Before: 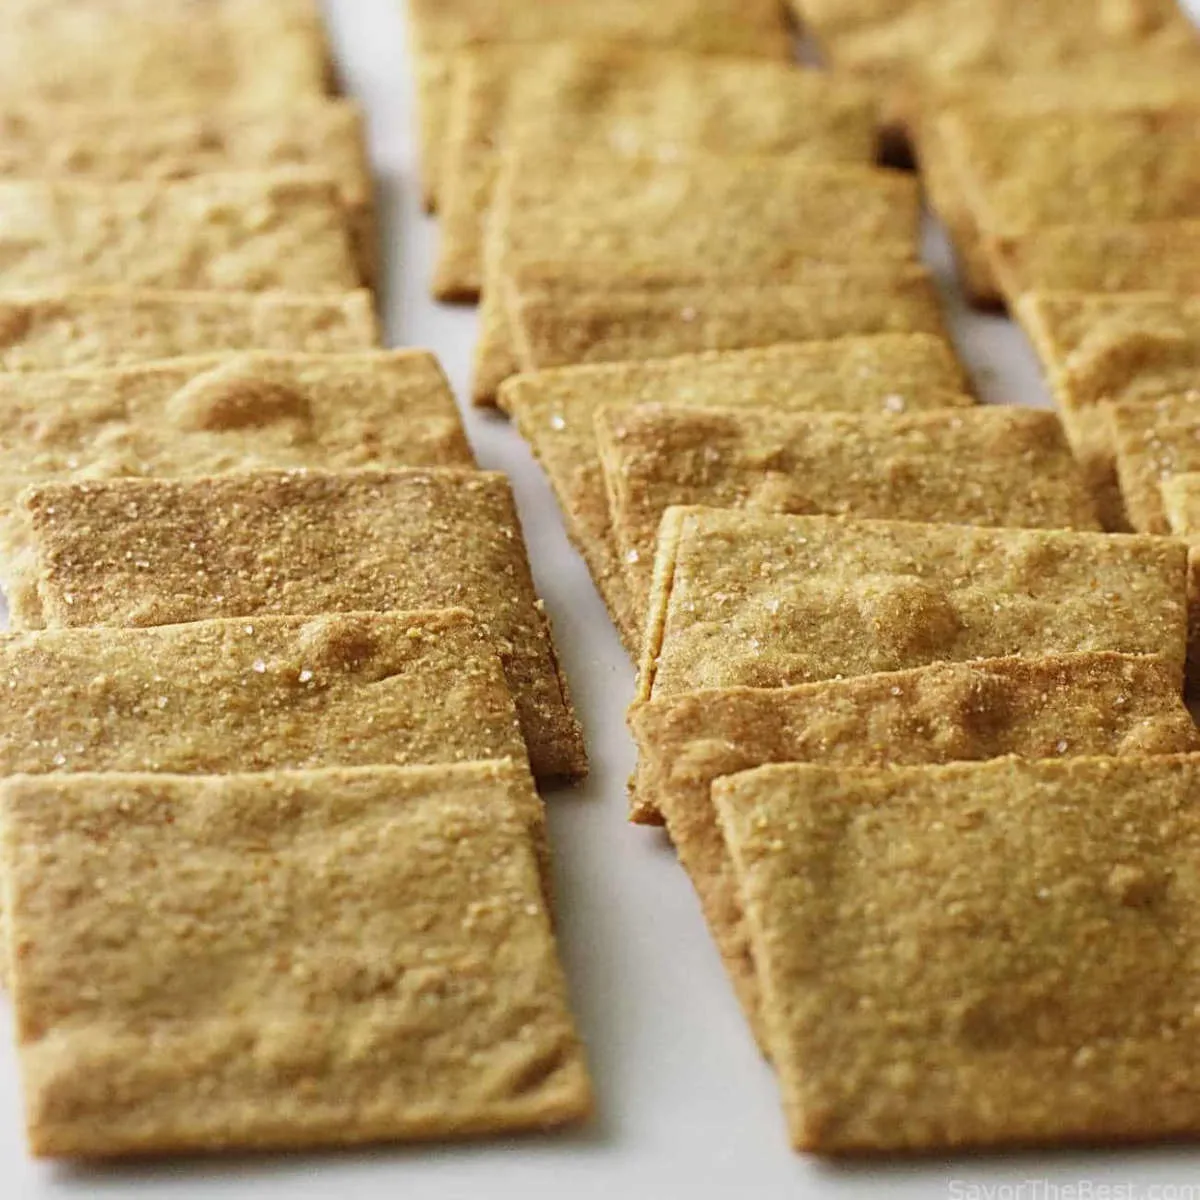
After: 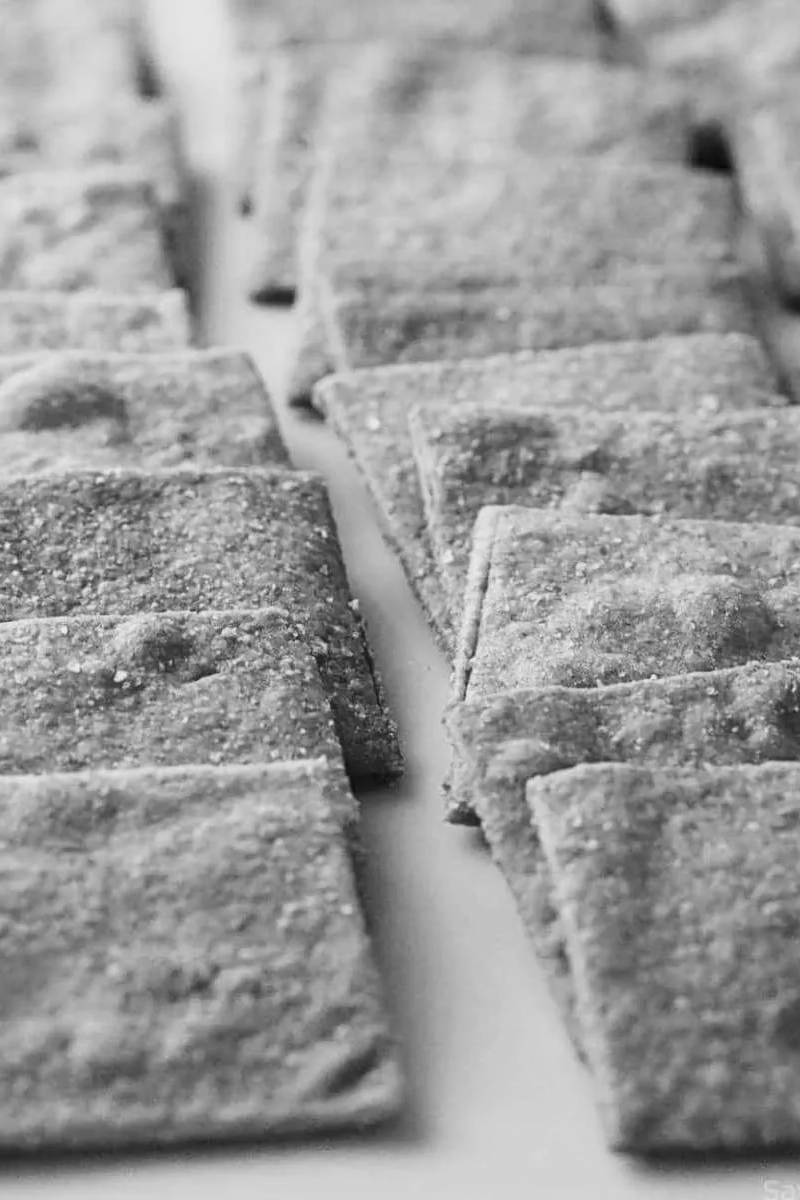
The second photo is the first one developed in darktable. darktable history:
contrast brightness saturation: contrast 0.18, saturation 0.3
crop and rotate: left 15.446%, right 17.836%
monochrome: on, module defaults
color balance rgb: shadows lift › chroma 1%, shadows lift › hue 113°, highlights gain › chroma 0.2%, highlights gain › hue 333°, perceptual saturation grading › global saturation 20%, perceptual saturation grading › highlights -50%, perceptual saturation grading › shadows 25%, contrast -10%
